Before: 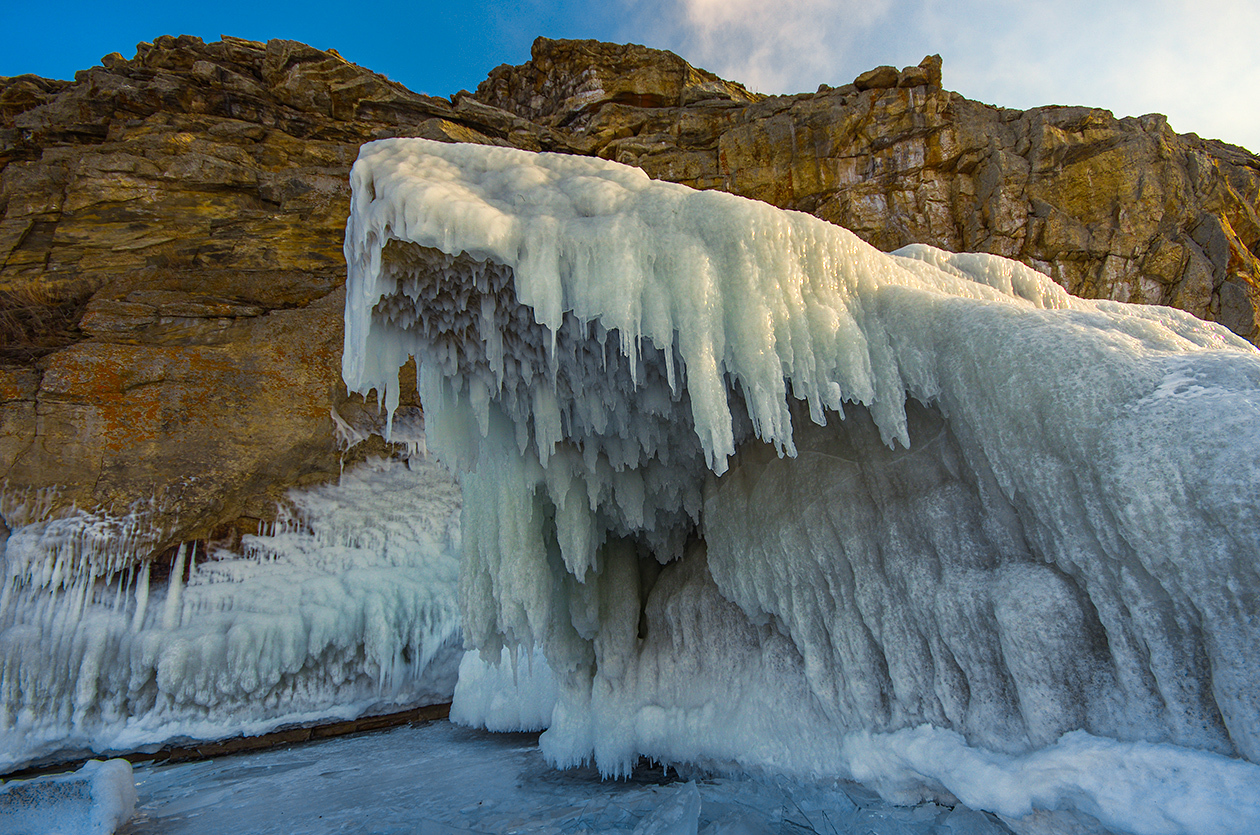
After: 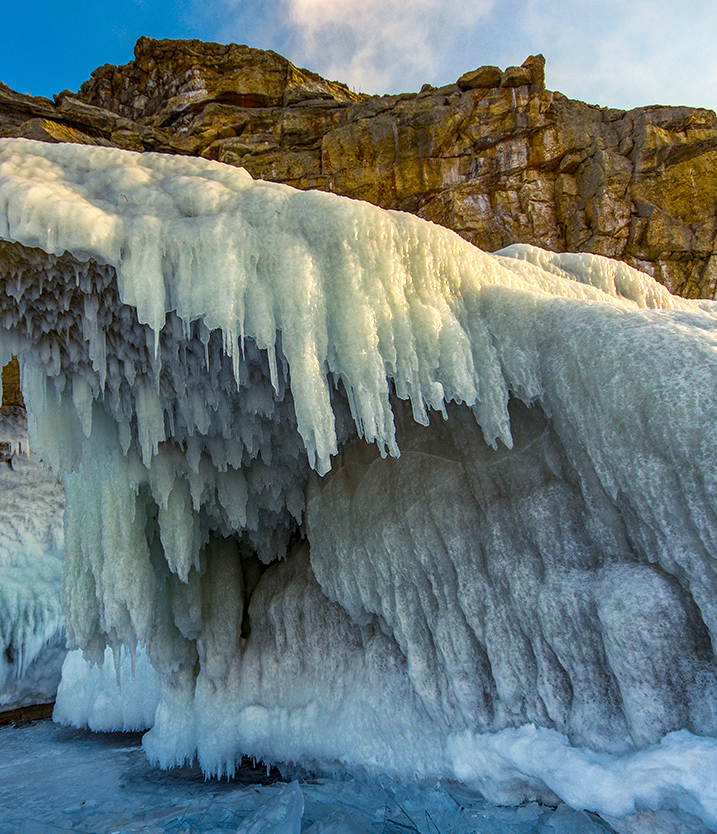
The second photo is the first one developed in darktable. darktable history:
crop: left 31.546%, top 0.004%, right 11.547%
color balance rgb: highlights gain › luminance 10.285%, perceptual saturation grading › global saturation 0.086%, global vibrance 30.363%
local contrast: on, module defaults
